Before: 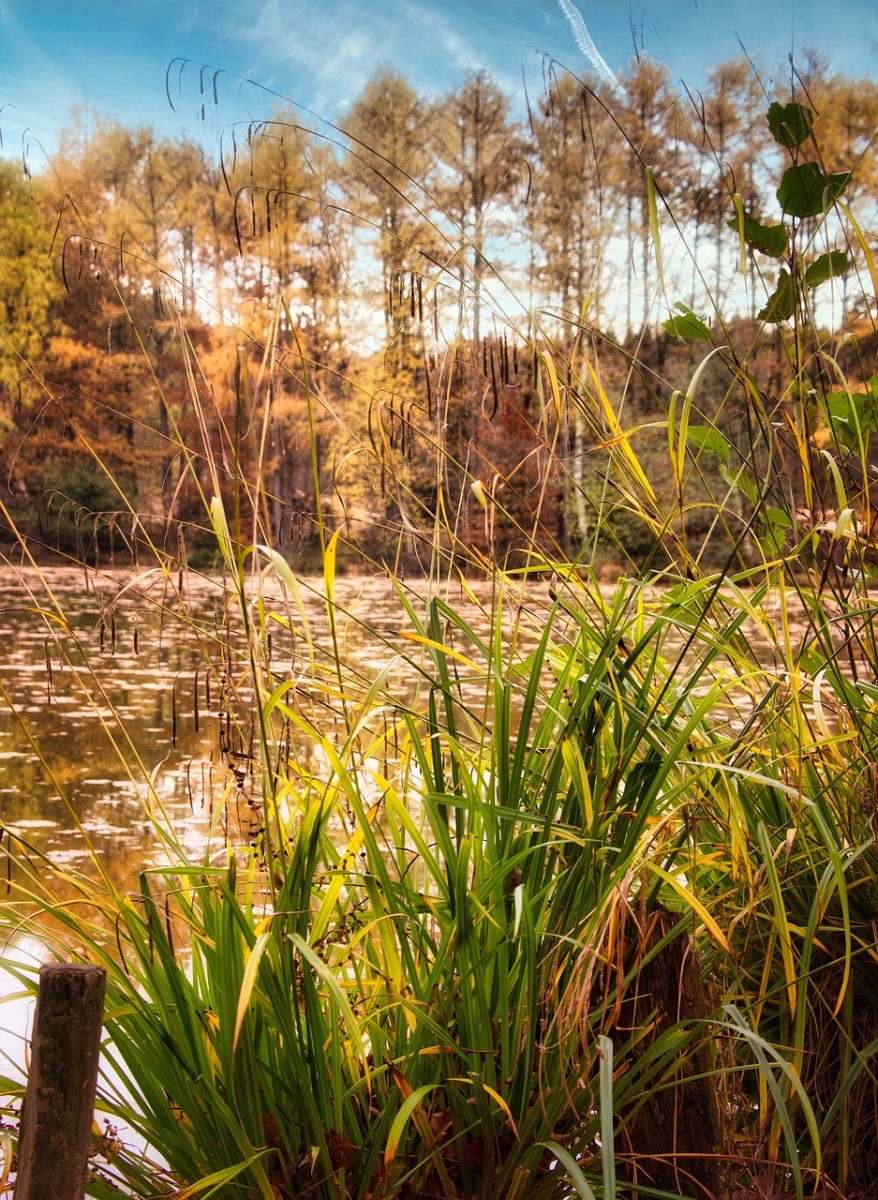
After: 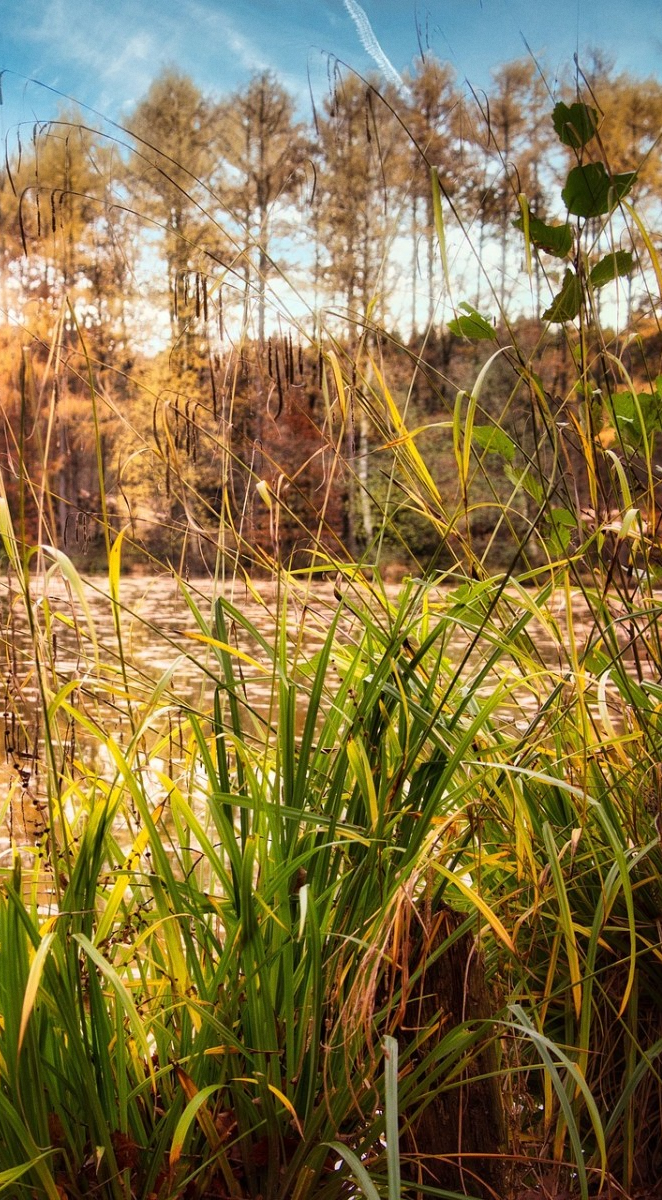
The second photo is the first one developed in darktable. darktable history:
grain: coarseness 0.09 ISO, strength 10%
crop and rotate: left 24.6%
